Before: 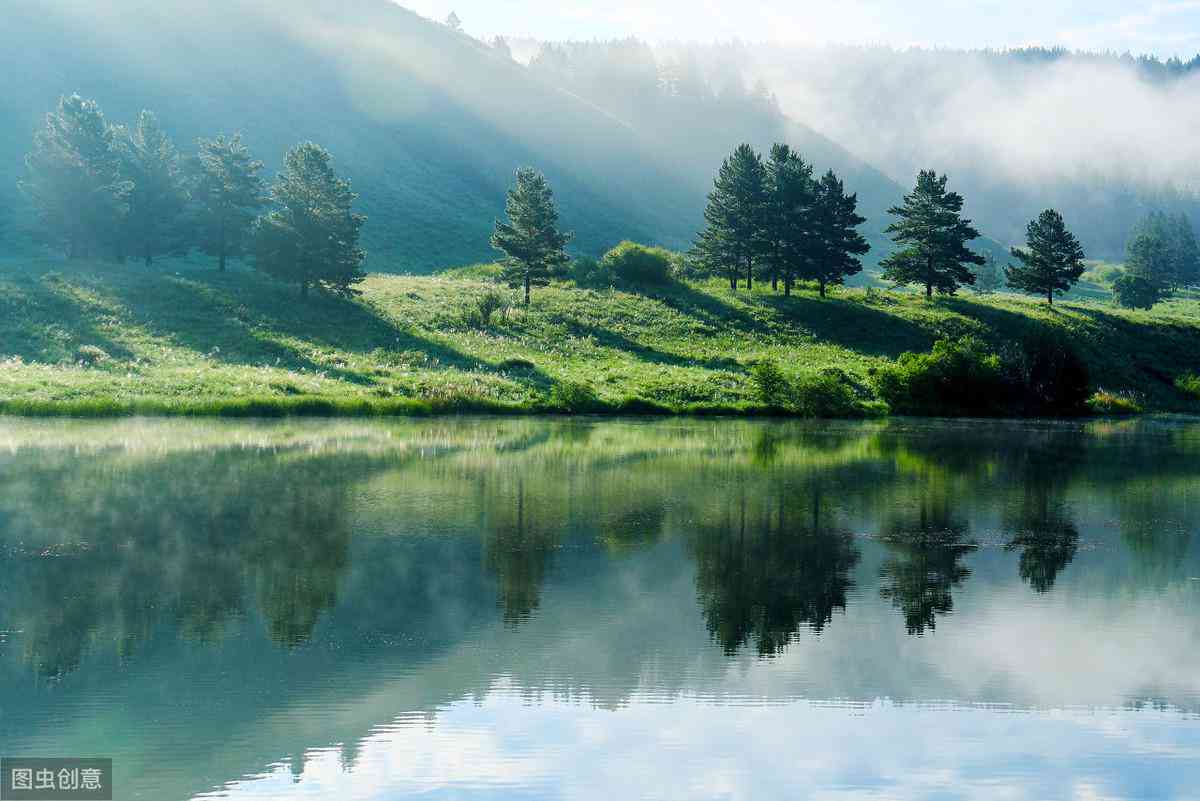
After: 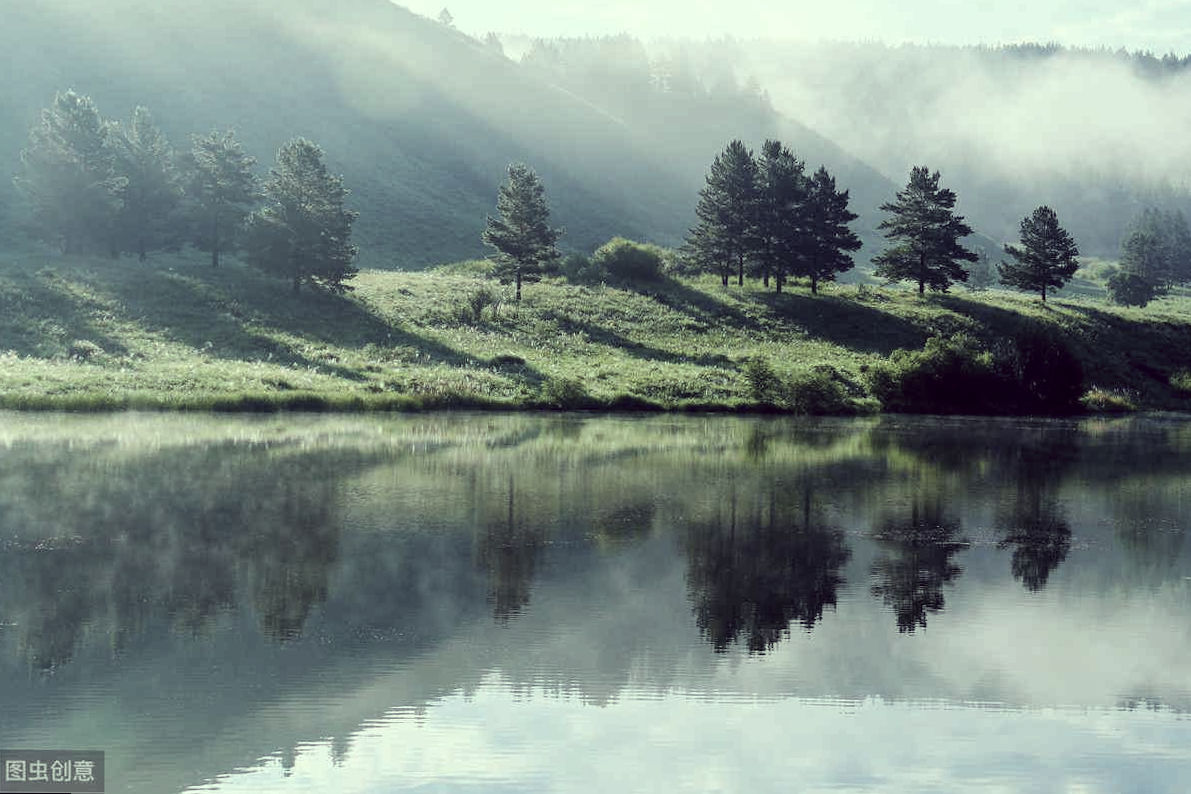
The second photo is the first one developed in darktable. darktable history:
rotate and perspective: rotation 0.192°, lens shift (horizontal) -0.015, crop left 0.005, crop right 0.996, crop top 0.006, crop bottom 0.99
color correction: highlights a* -20.17, highlights b* 20.27, shadows a* 20.03, shadows b* -20.46, saturation 0.43
tone equalizer: on, module defaults
